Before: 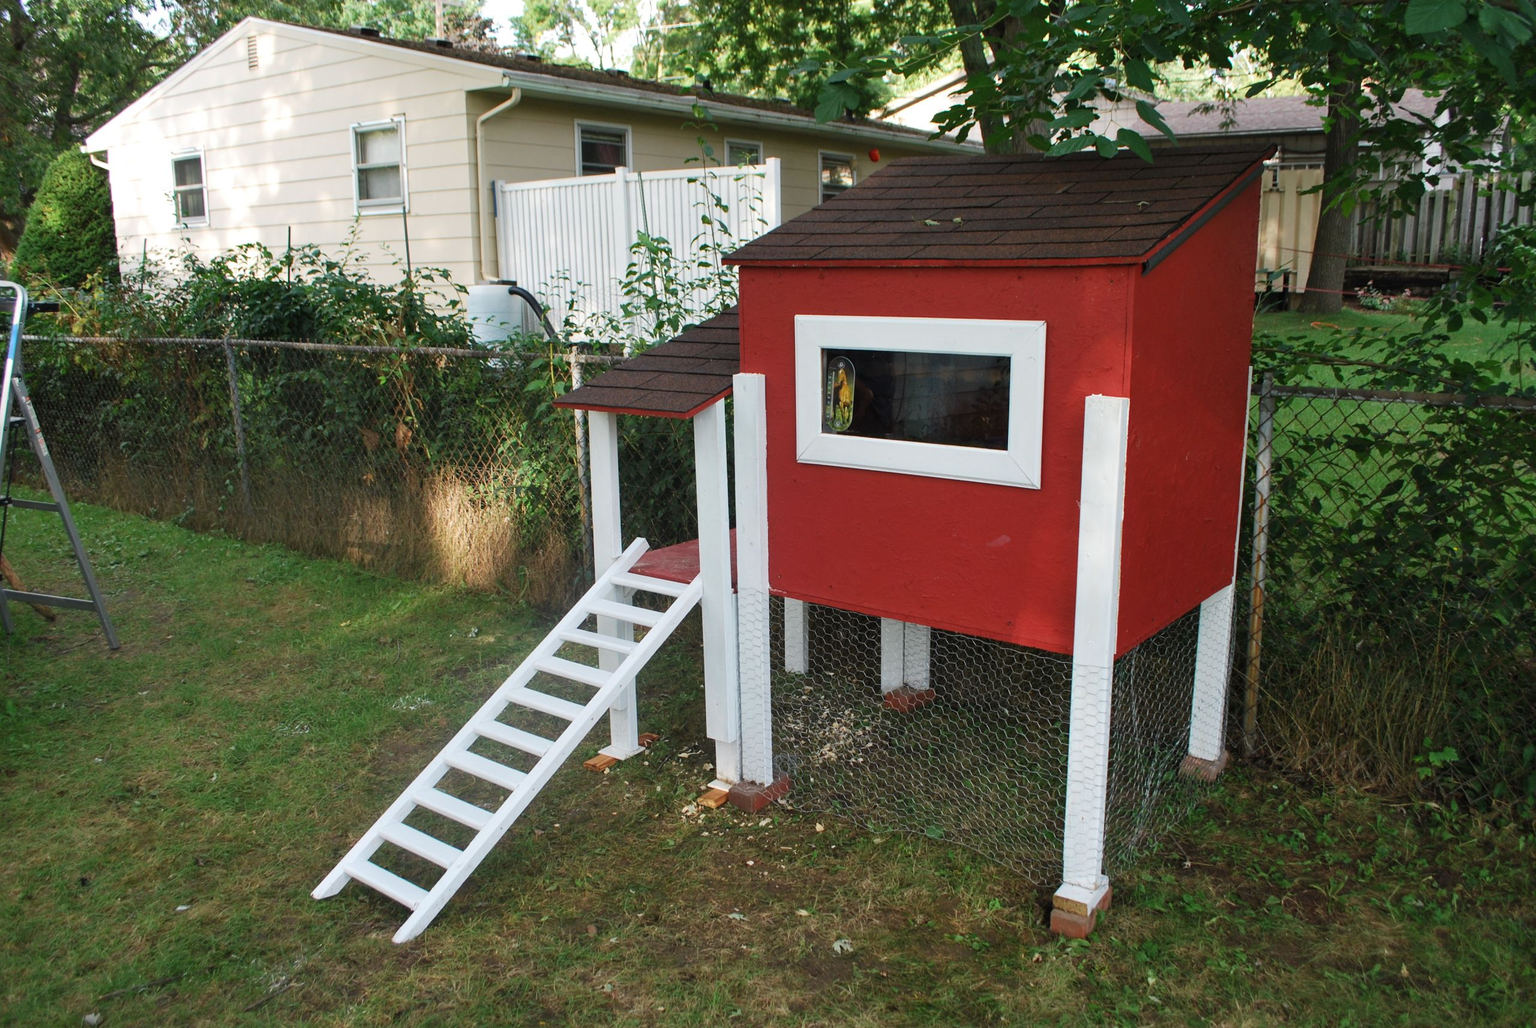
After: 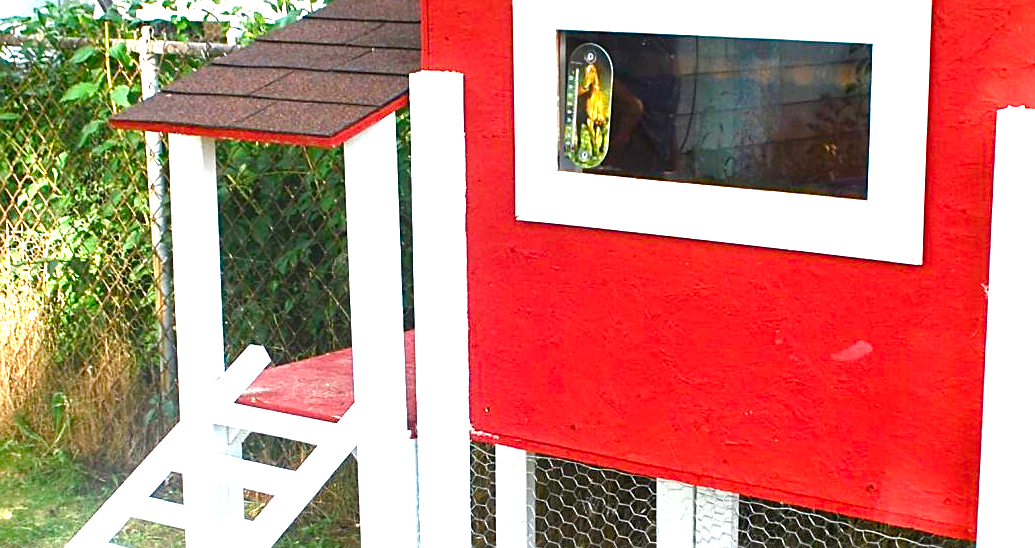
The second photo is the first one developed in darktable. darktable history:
sharpen: on, module defaults
crop: left 31.751%, top 32.172%, right 27.8%, bottom 35.83%
color balance rgb: linear chroma grading › shadows -2.2%, linear chroma grading › highlights -15%, linear chroma grading › global chroma -10%, linear chroma grading › mid-tones -10%, perceptual saturation grading › global saturation 45%, perceptual saturation grading › highlights -50%, perceptual saturation grading › shadows 30%, perceptual brilliance grading › global brilliance 18%, global vibrance 45%
exposure: black level correction 0, exposure 1.2 EV, compensate highlight preservation false
